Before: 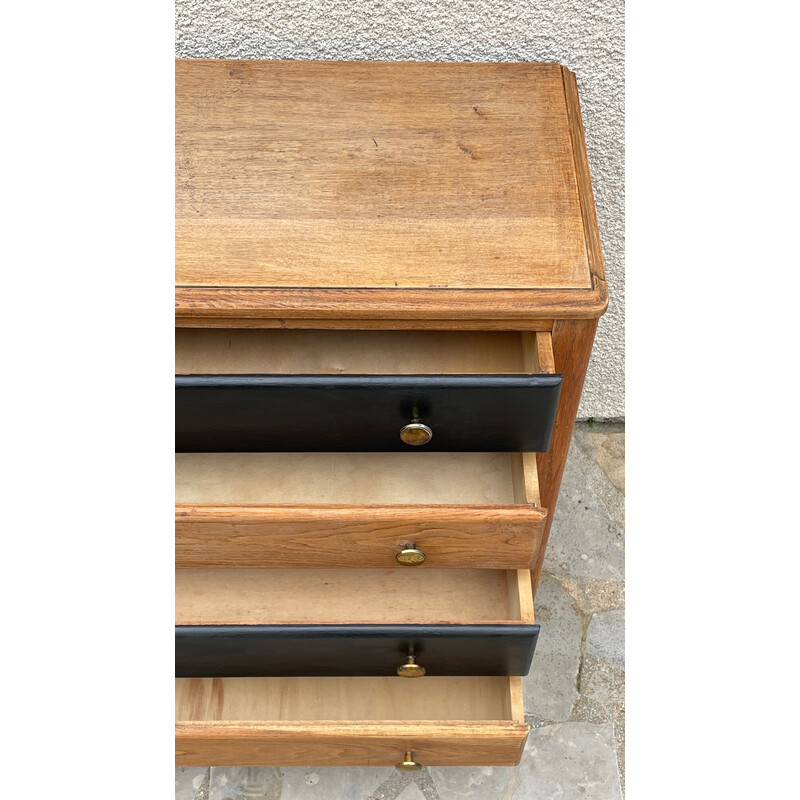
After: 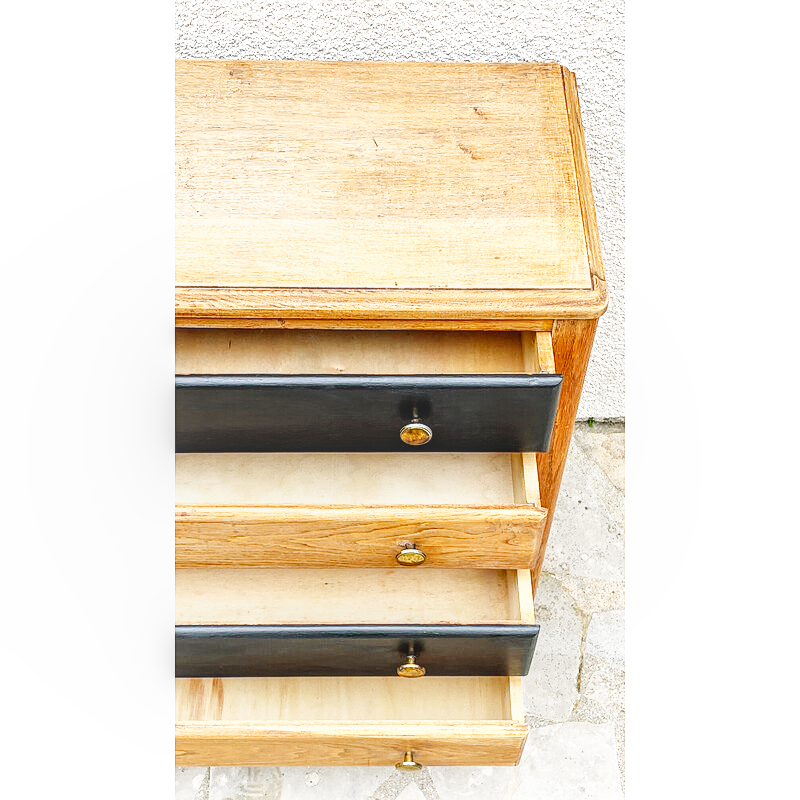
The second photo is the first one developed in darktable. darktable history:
base curve: curves: ch0 [(0, 0.003) (0.001, 0.002) (0.006, 0.004) (0.02, 0.022) (0.048, 0.086) (0.094, 0.234) (0.162, 0.431) (0.258, 0.629) (0.385, 0.8) (0.548, 0.918) (0.751, 0.988) (1, 1)], preserve colors none
exposure: exposure 0.271 EV, compensate exposure bias true, compensate highlight preservation false
local contrast: highlights 6%, shadows 2%, detail 133%
sharpen: radius 1.018, threshold 0.897
